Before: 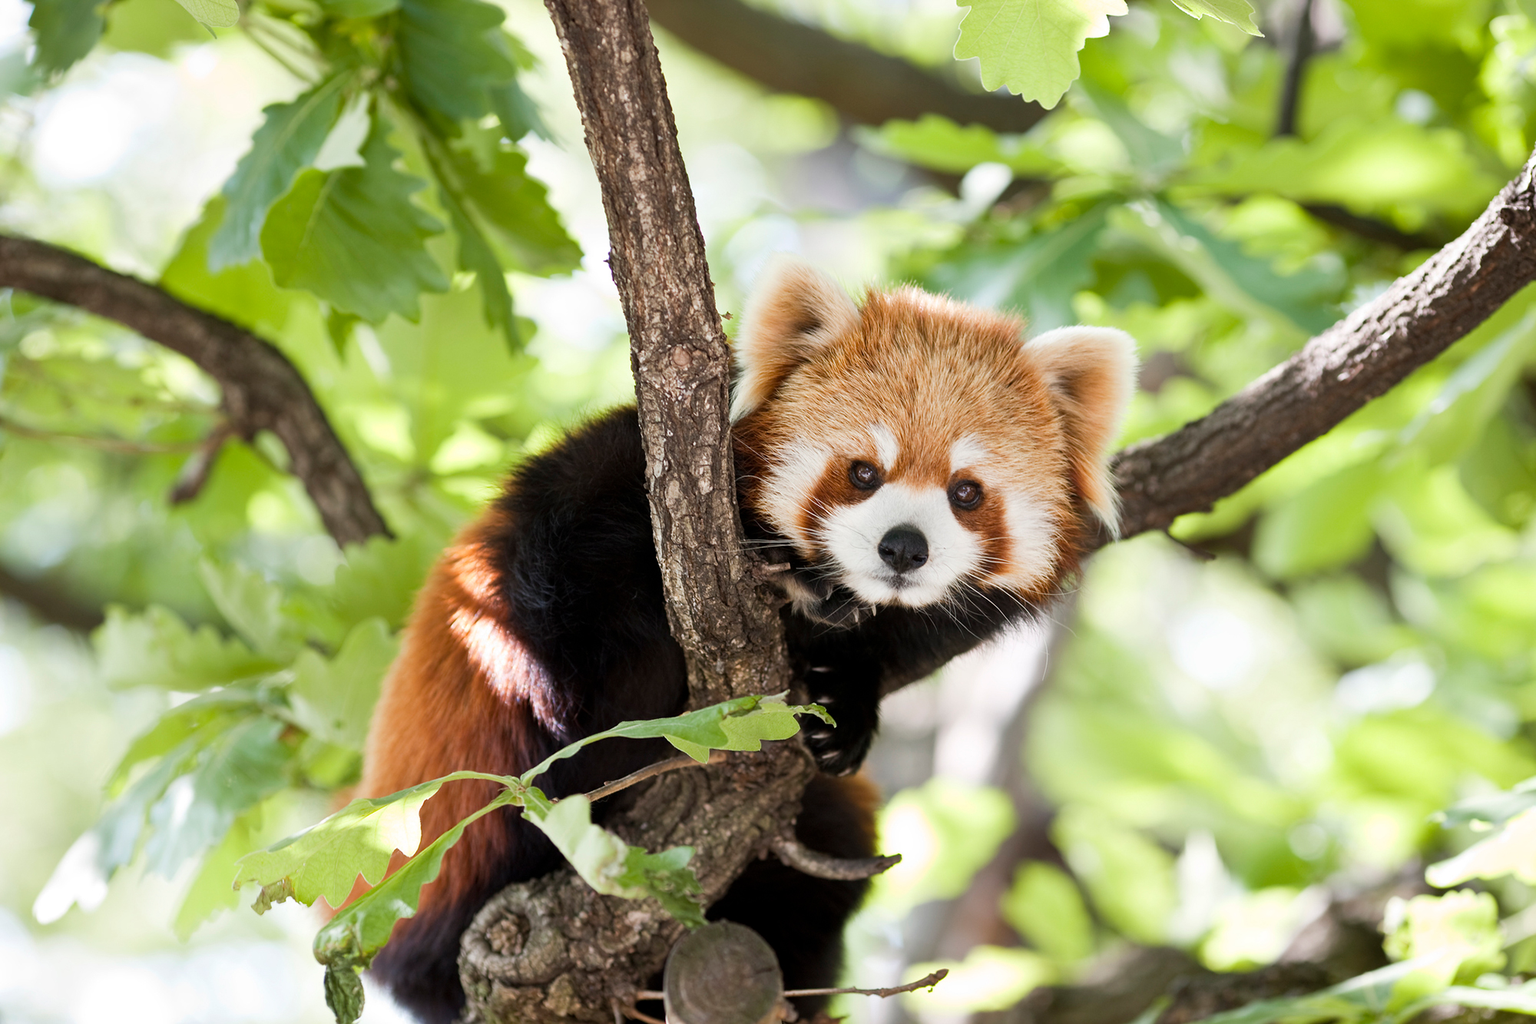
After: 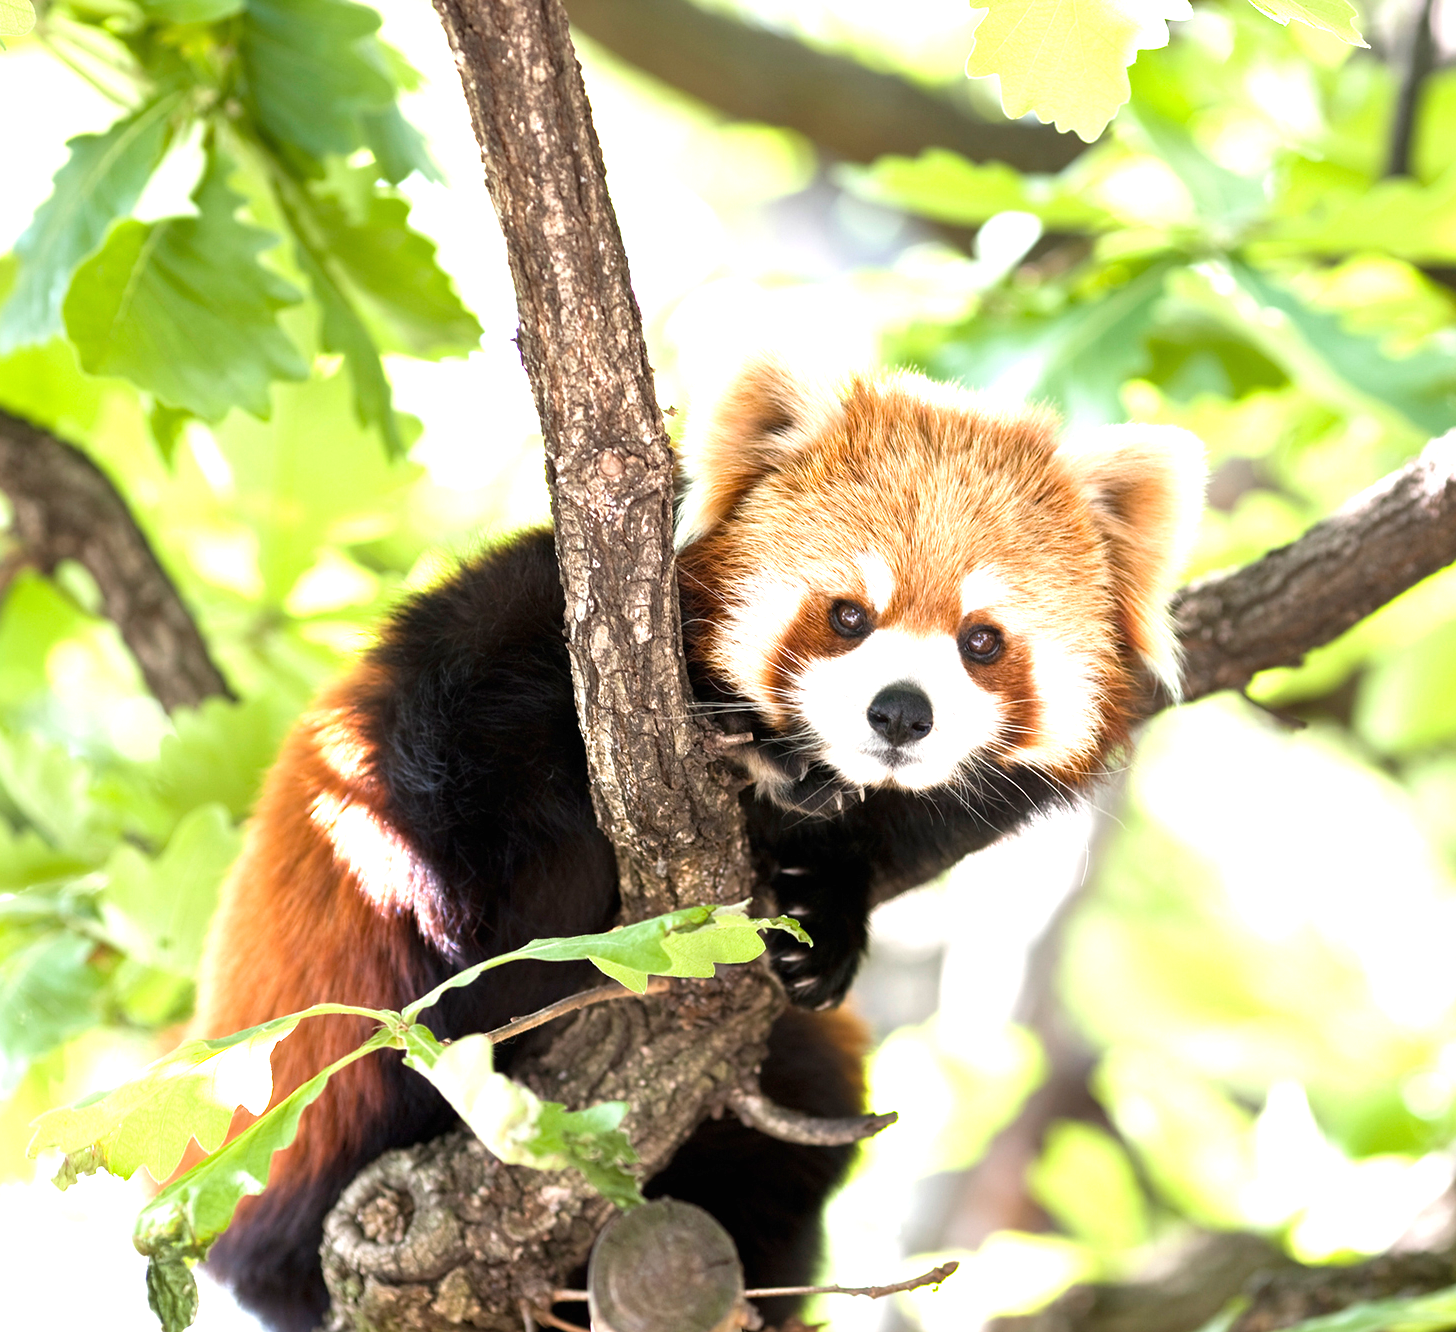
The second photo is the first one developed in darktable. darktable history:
crop: left 13.849%, right 13.302%
exposure: black level correction 0, exposure 1.001 EV, compensate highlight preservation false
